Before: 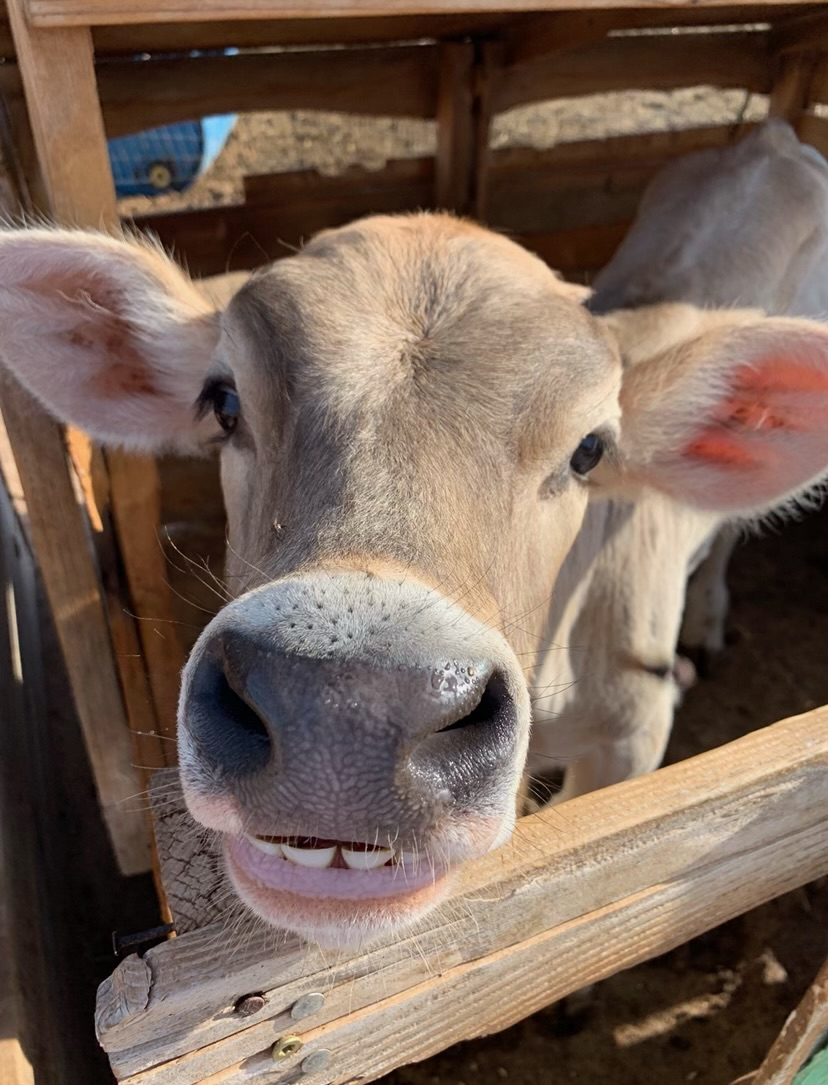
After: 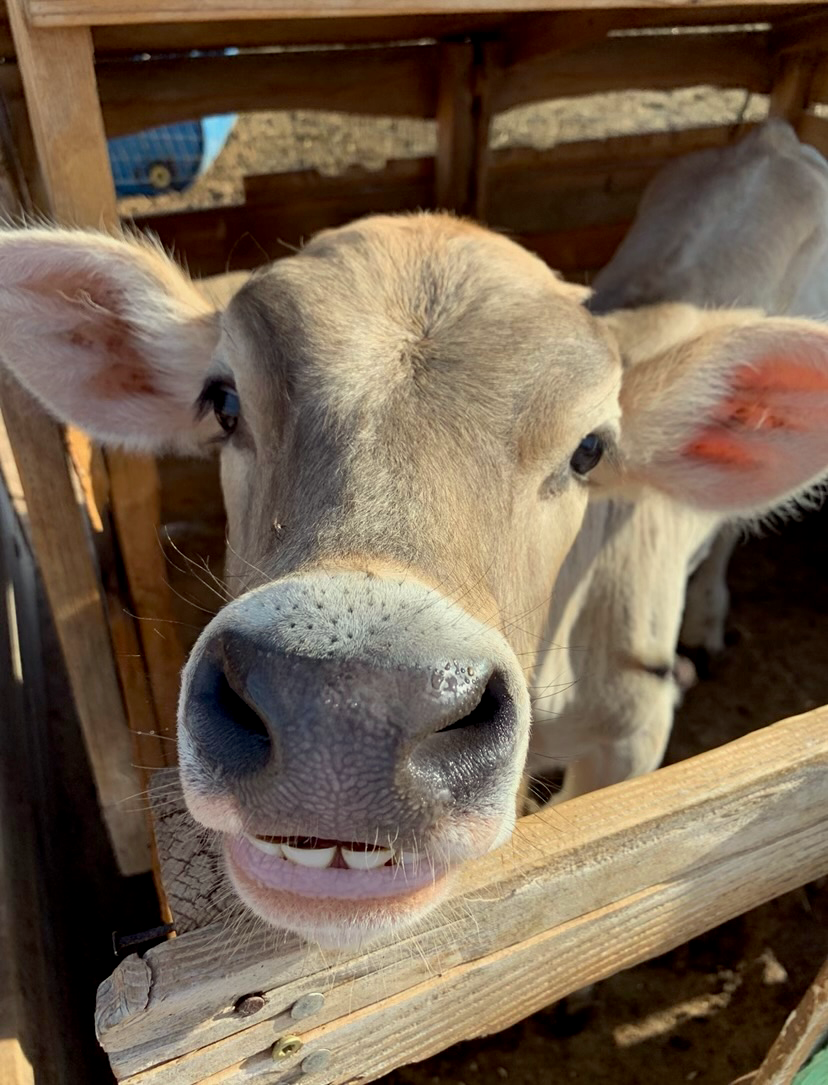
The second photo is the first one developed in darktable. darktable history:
color correction: highlights a* -4.28, highlights b* 6.53
